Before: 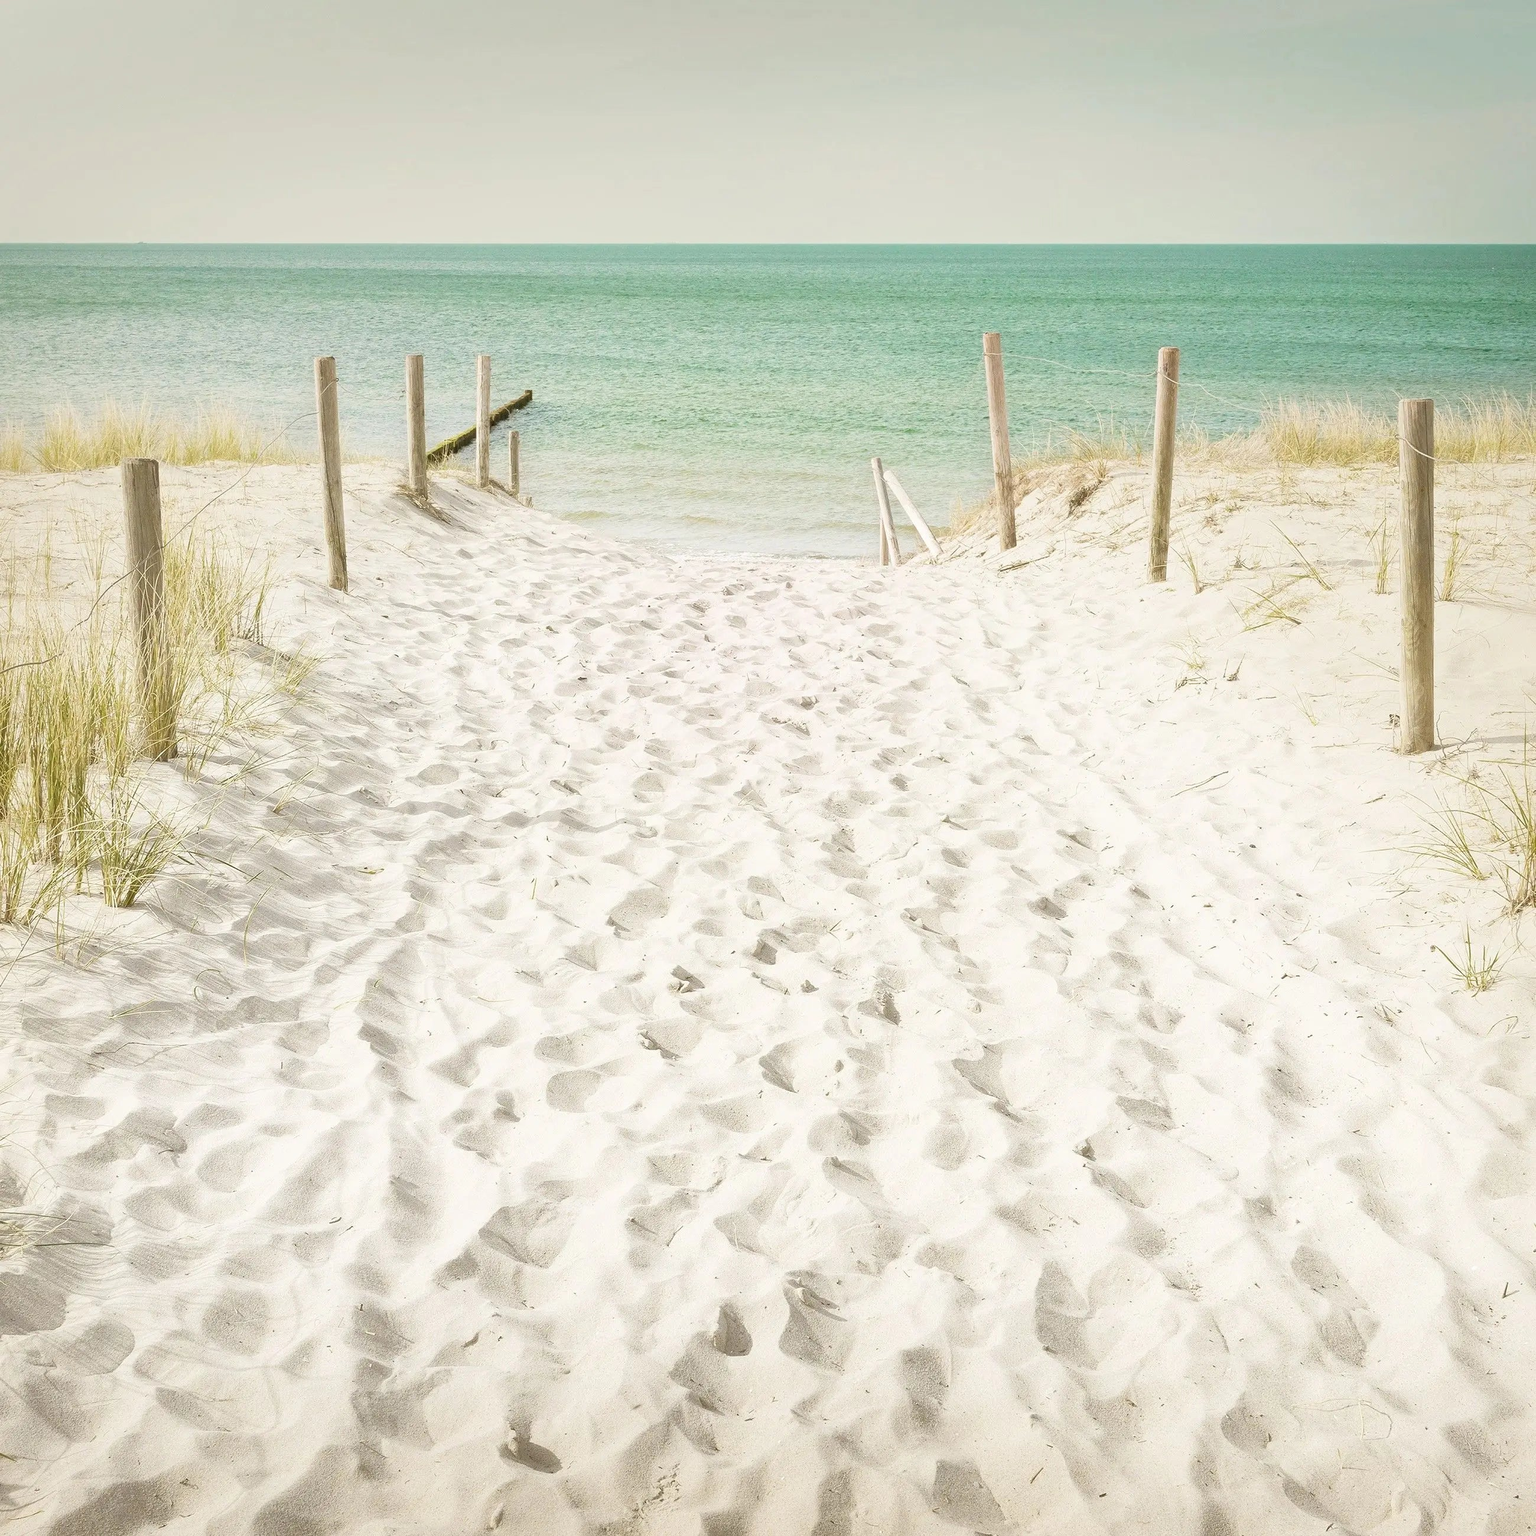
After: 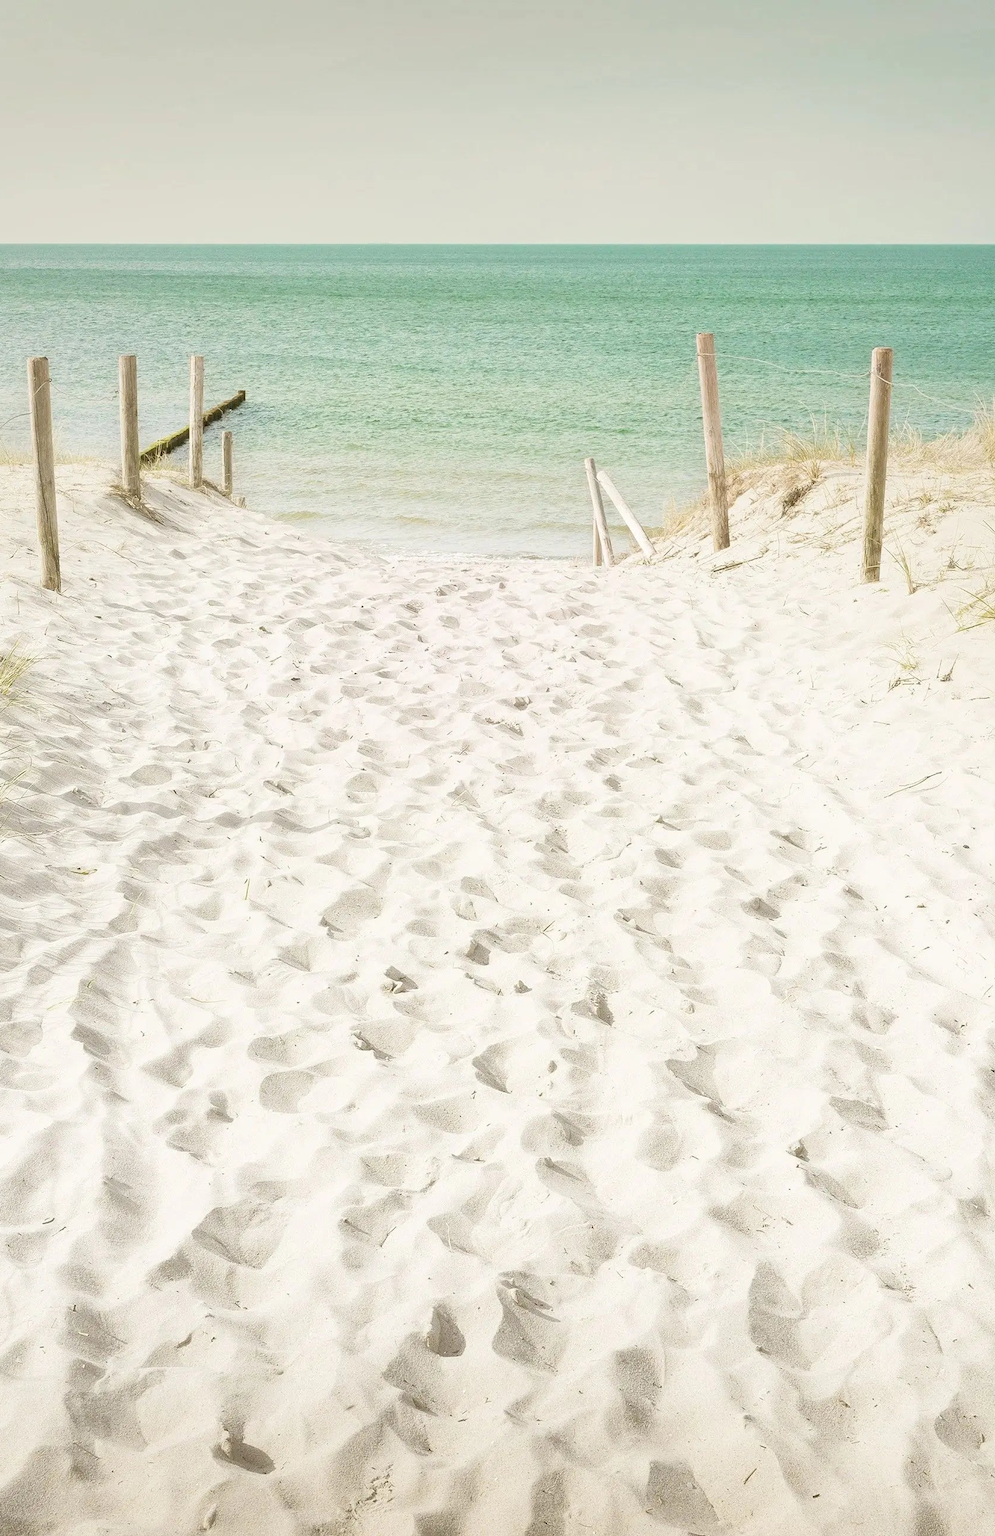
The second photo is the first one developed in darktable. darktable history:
crop and rotate: left 18.703%, right 16.526%
